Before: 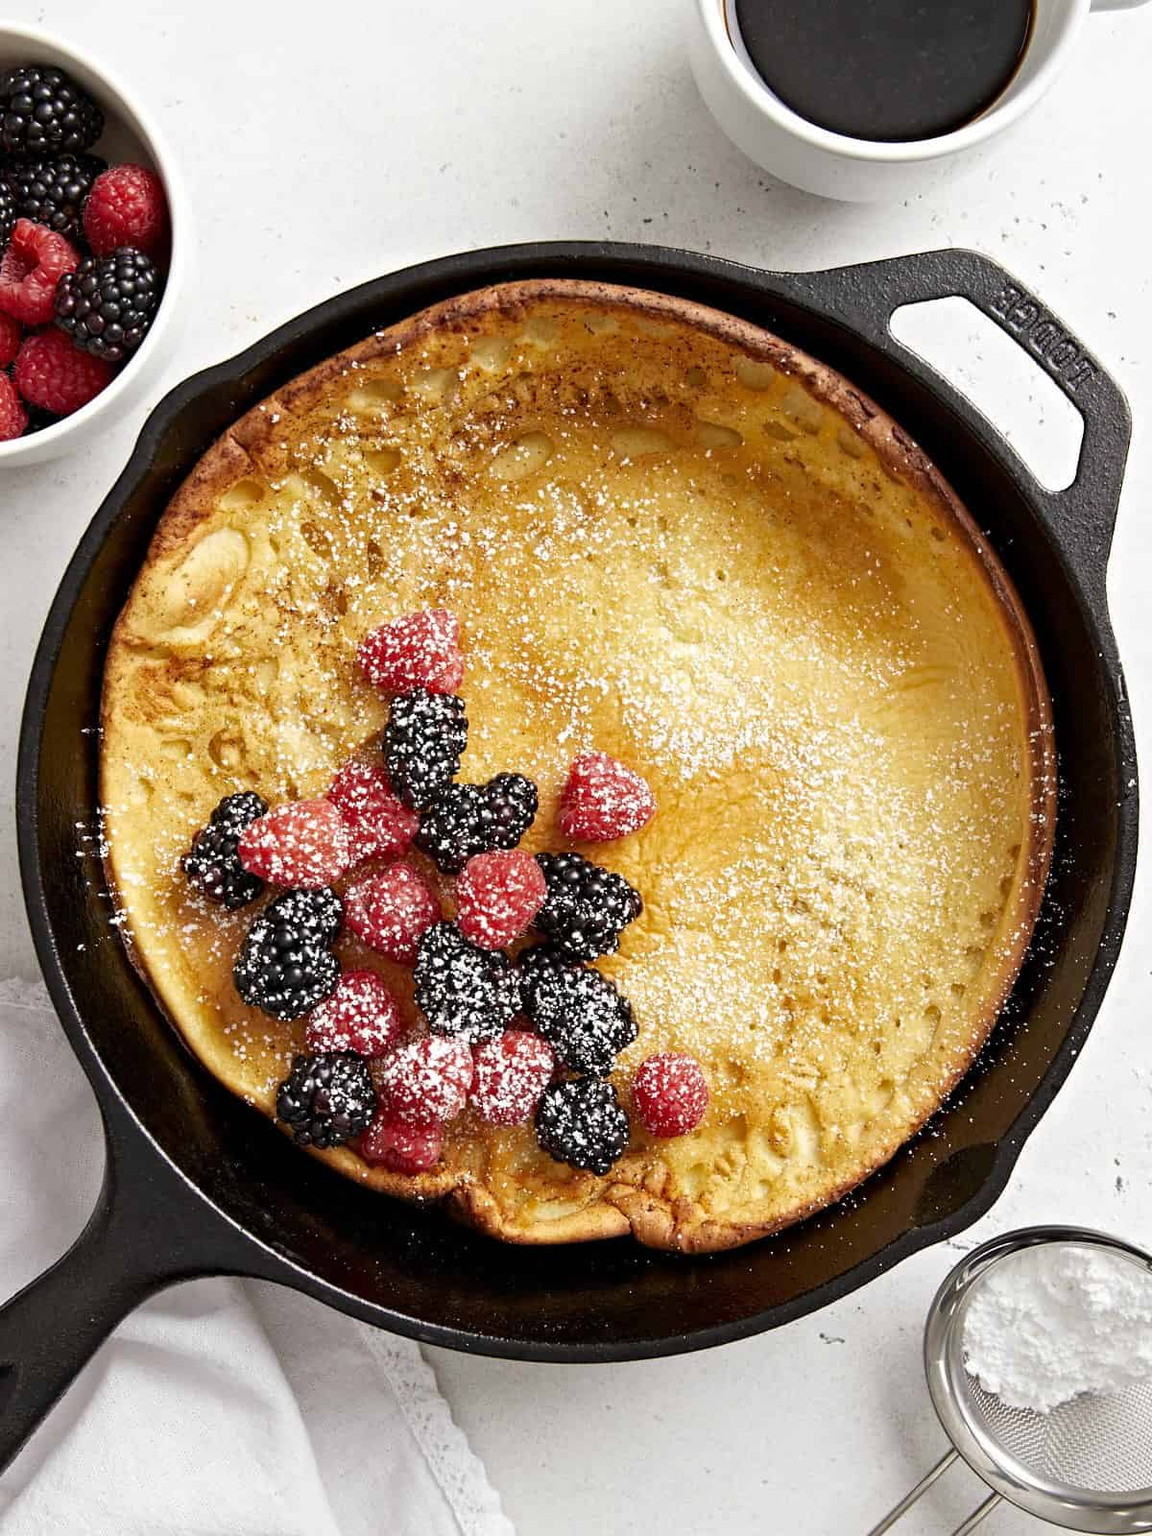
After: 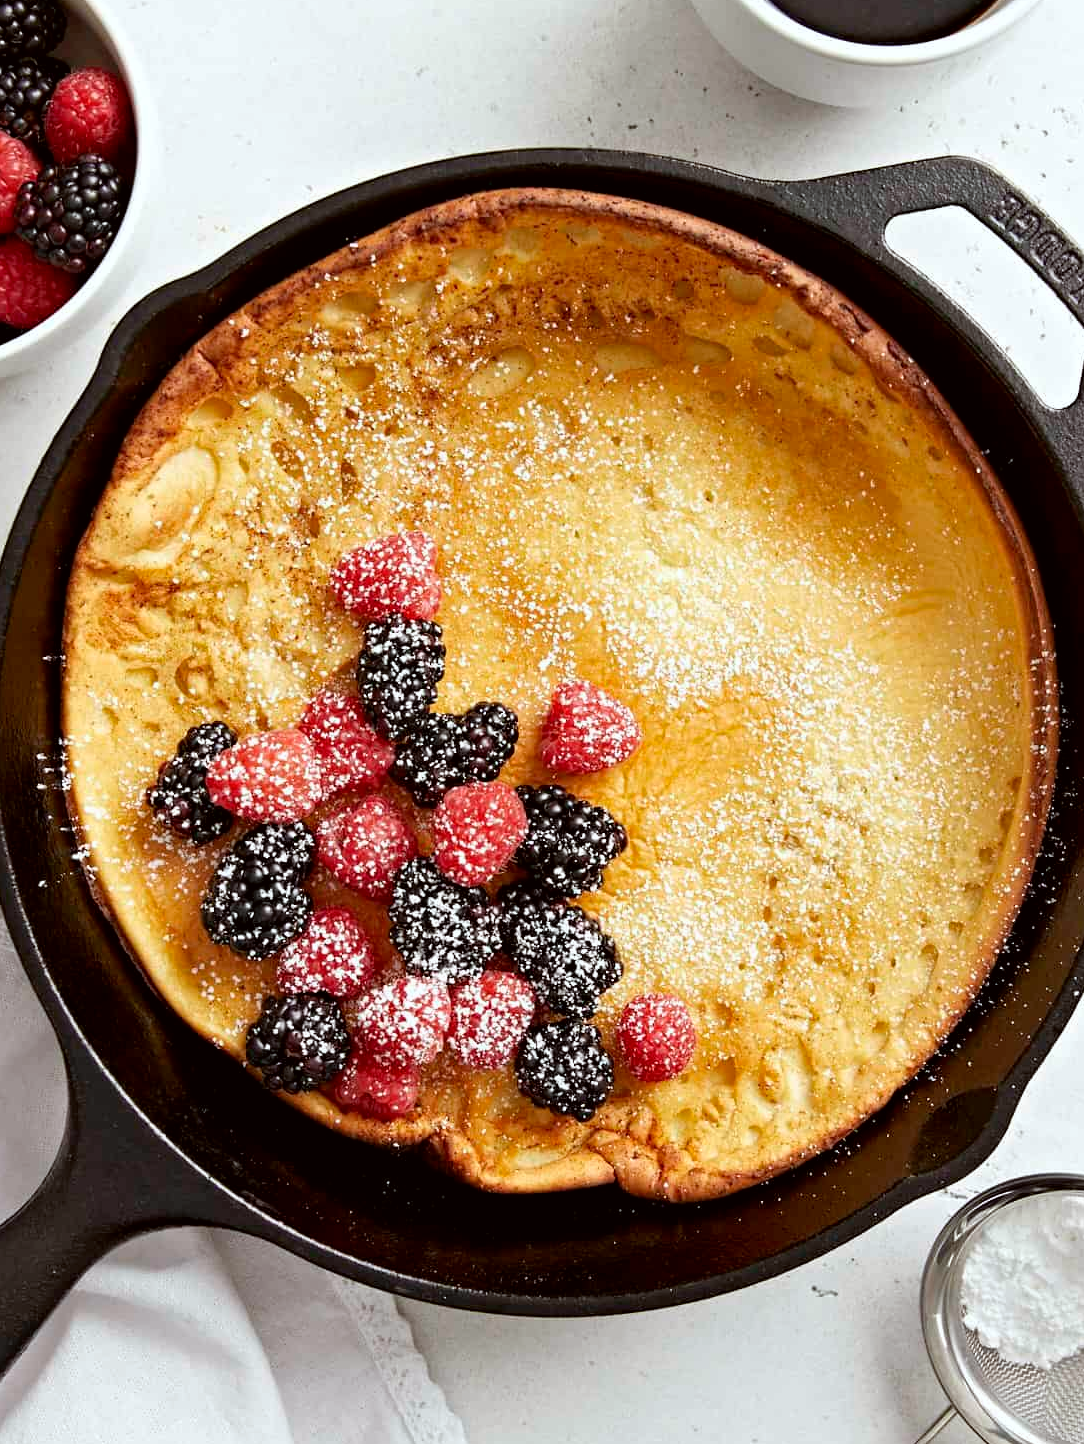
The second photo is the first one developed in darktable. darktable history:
color correction: highlights a* -2.85, highlights b* -2.48, shadows a* 2.01, shadows b* 2.81
crop: left 3.572%, top 6.443%, right 6.045%, bottom 3.286%
